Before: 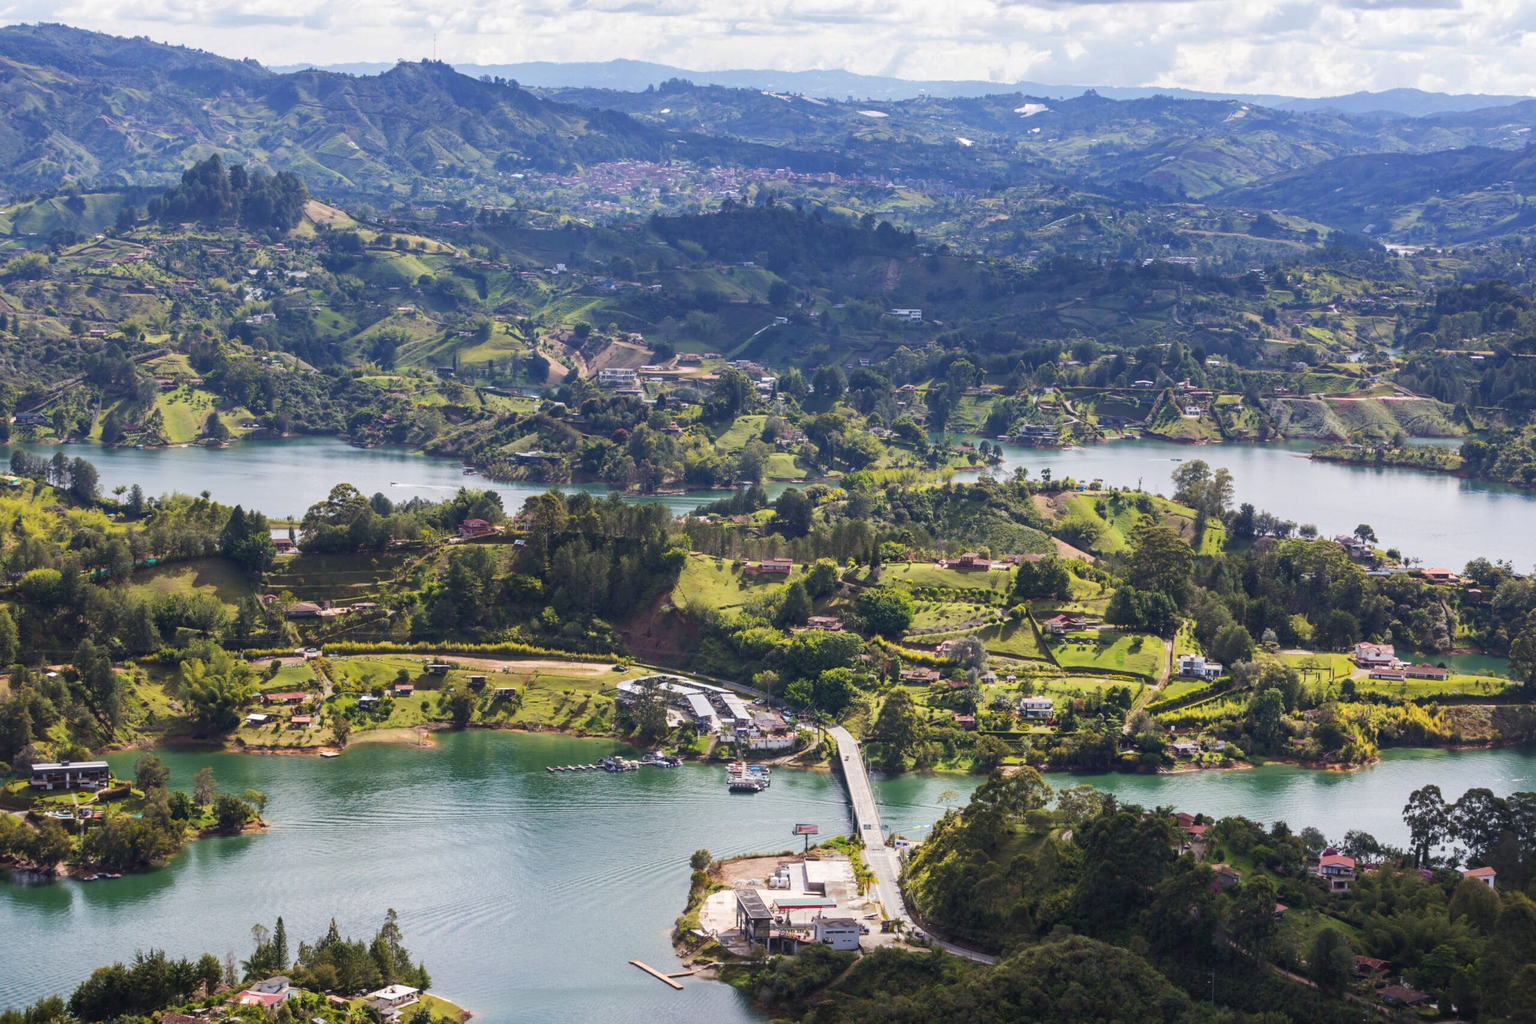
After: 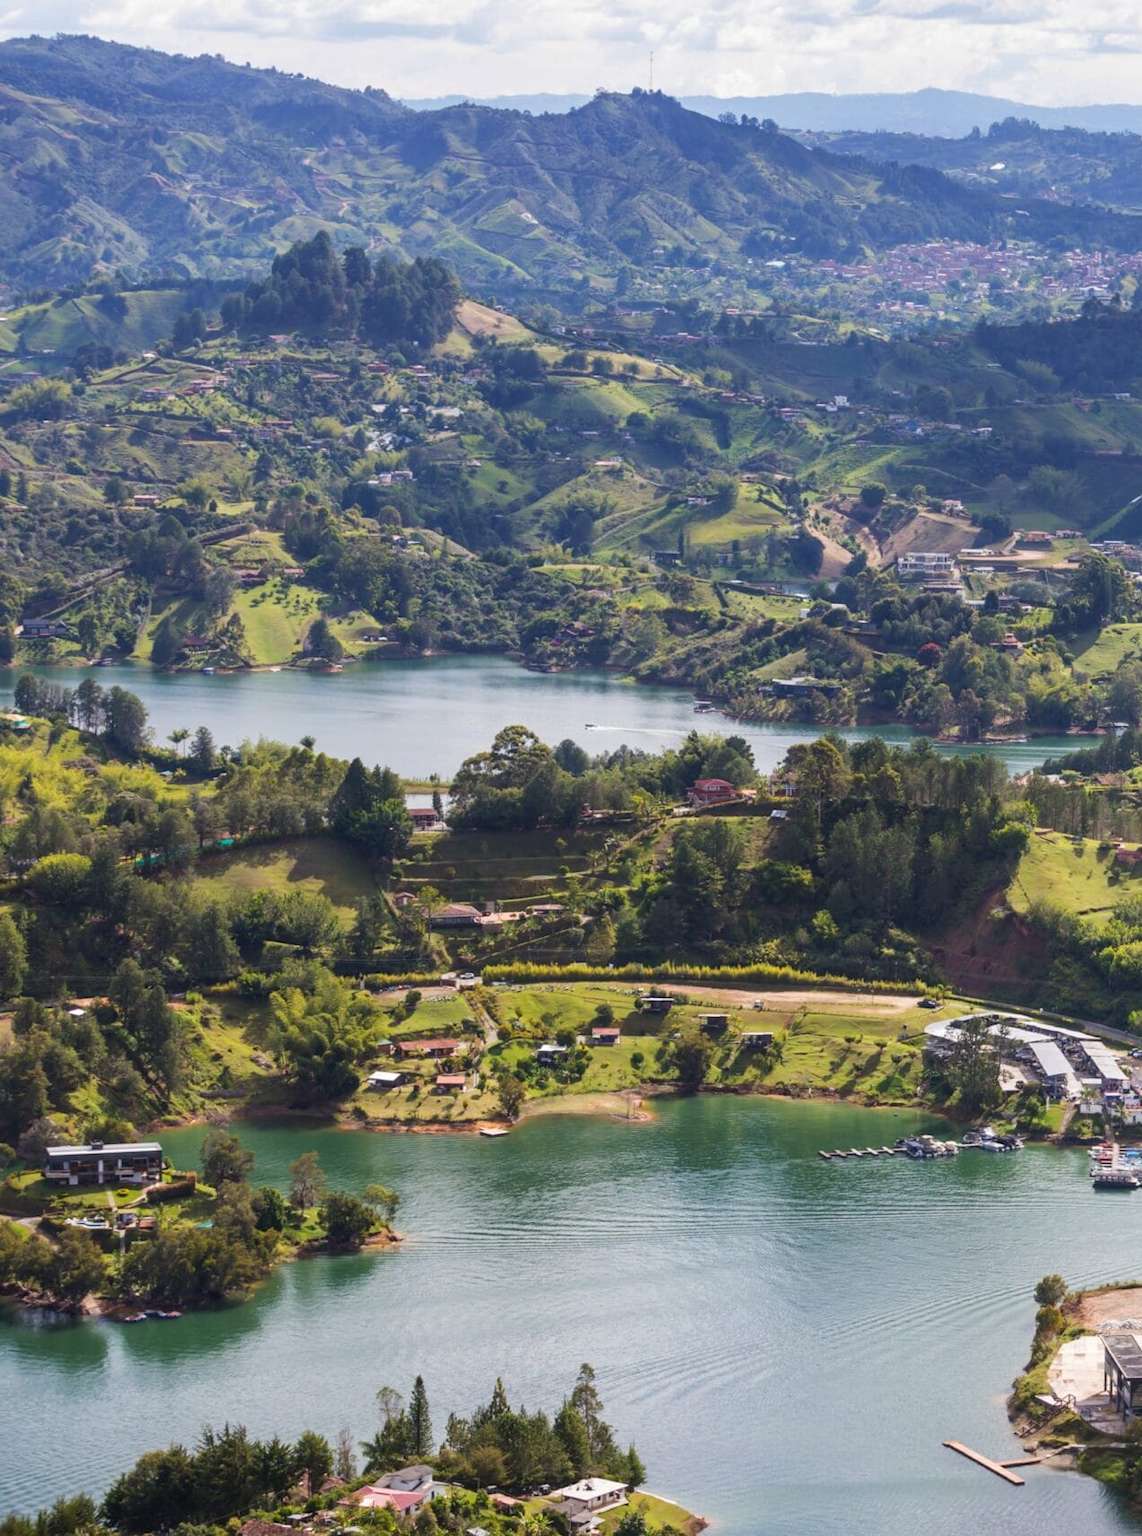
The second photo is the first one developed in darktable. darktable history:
crop and rotate: left 0.057%, top 0%, right 50.362%
